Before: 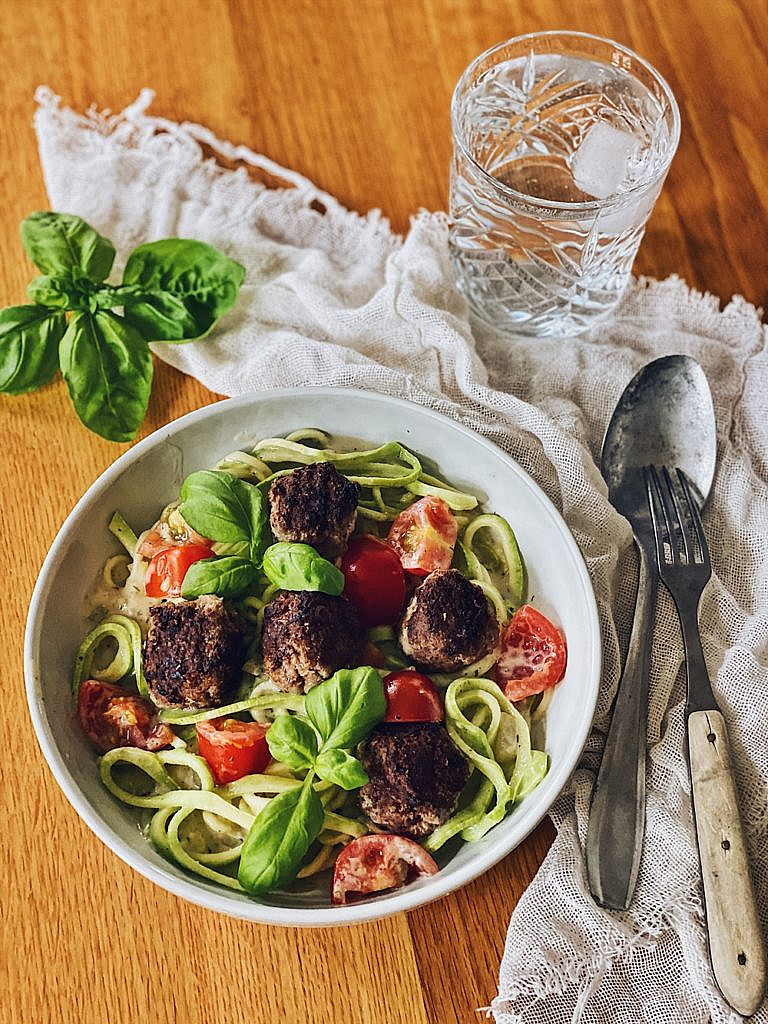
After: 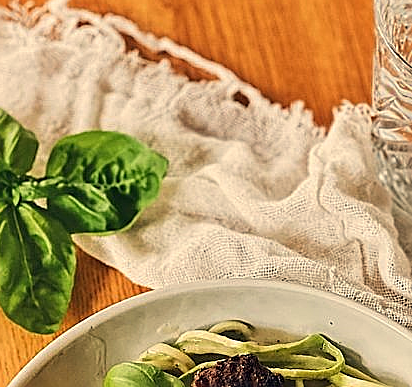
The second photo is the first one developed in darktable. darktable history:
white balance: red 1.123, blue 0.83
sharpen: on, module defaults
crop: left 10.121%, top 10.631%, right 36.218%, bottom 51.526%
